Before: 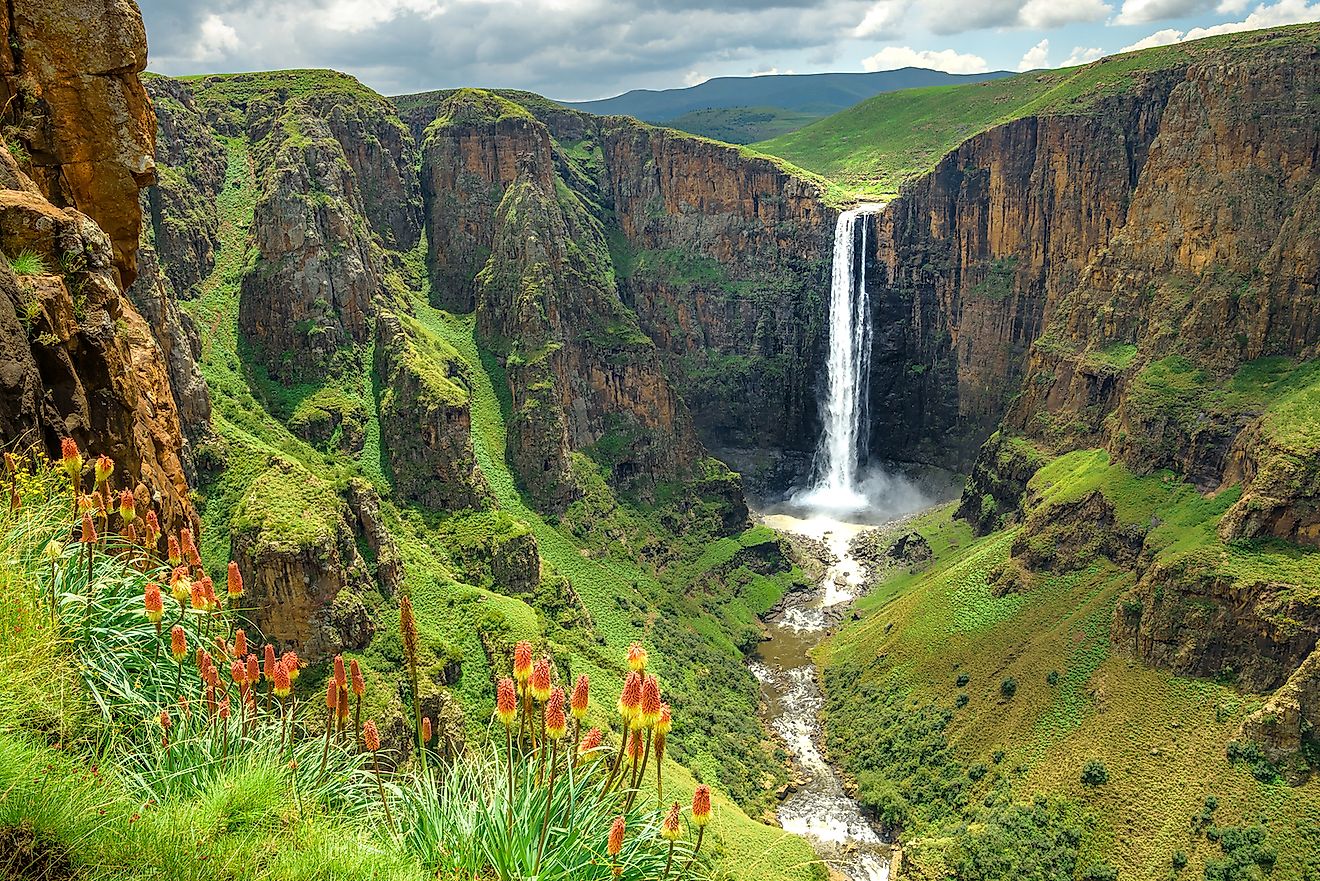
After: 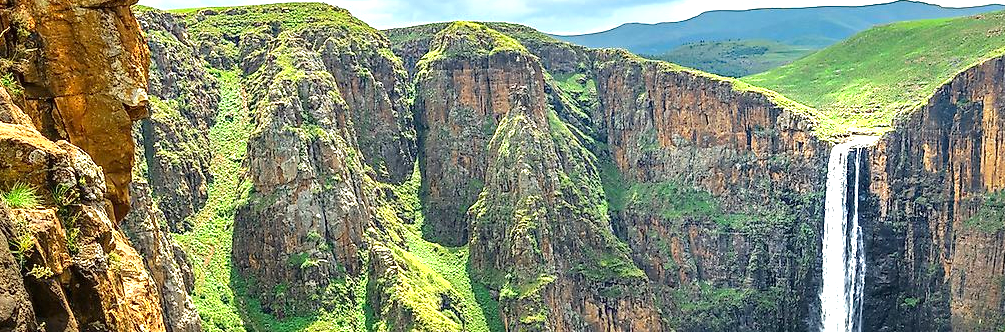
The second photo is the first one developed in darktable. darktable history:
exposure: black level correction 0, exposure 1.199 EV, compensate exposure bias true, compensate highlight preservation false
haze removal: adaptive false
crop: left 0.565%, top 7.645%, right 23.292%, bottom 54.576%
